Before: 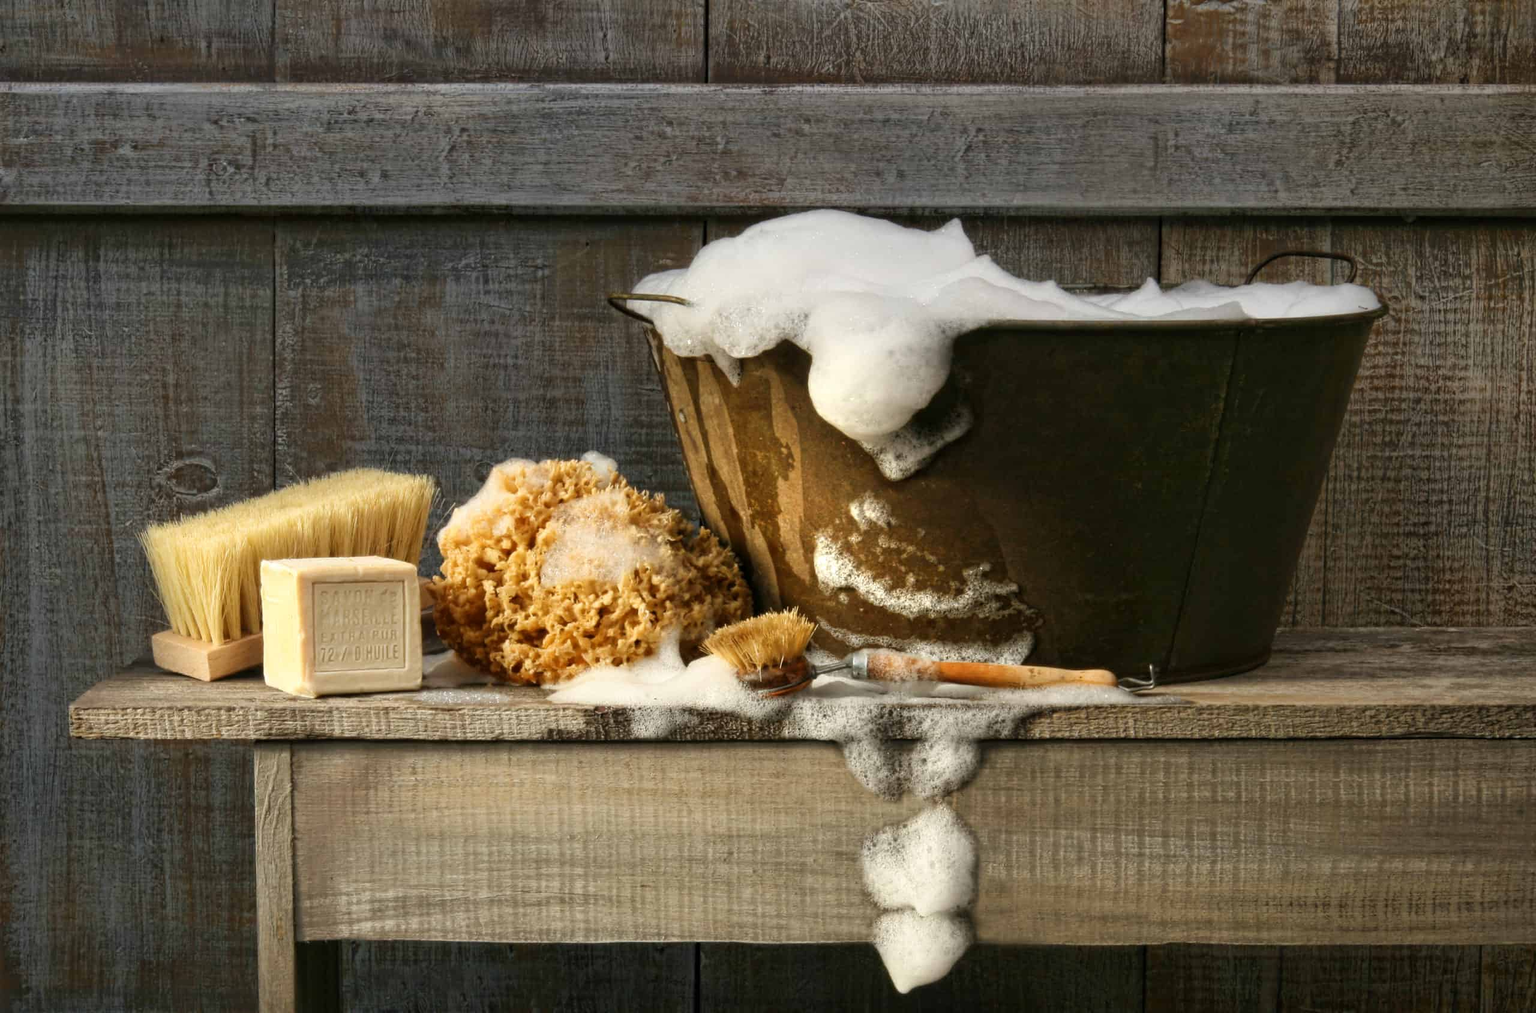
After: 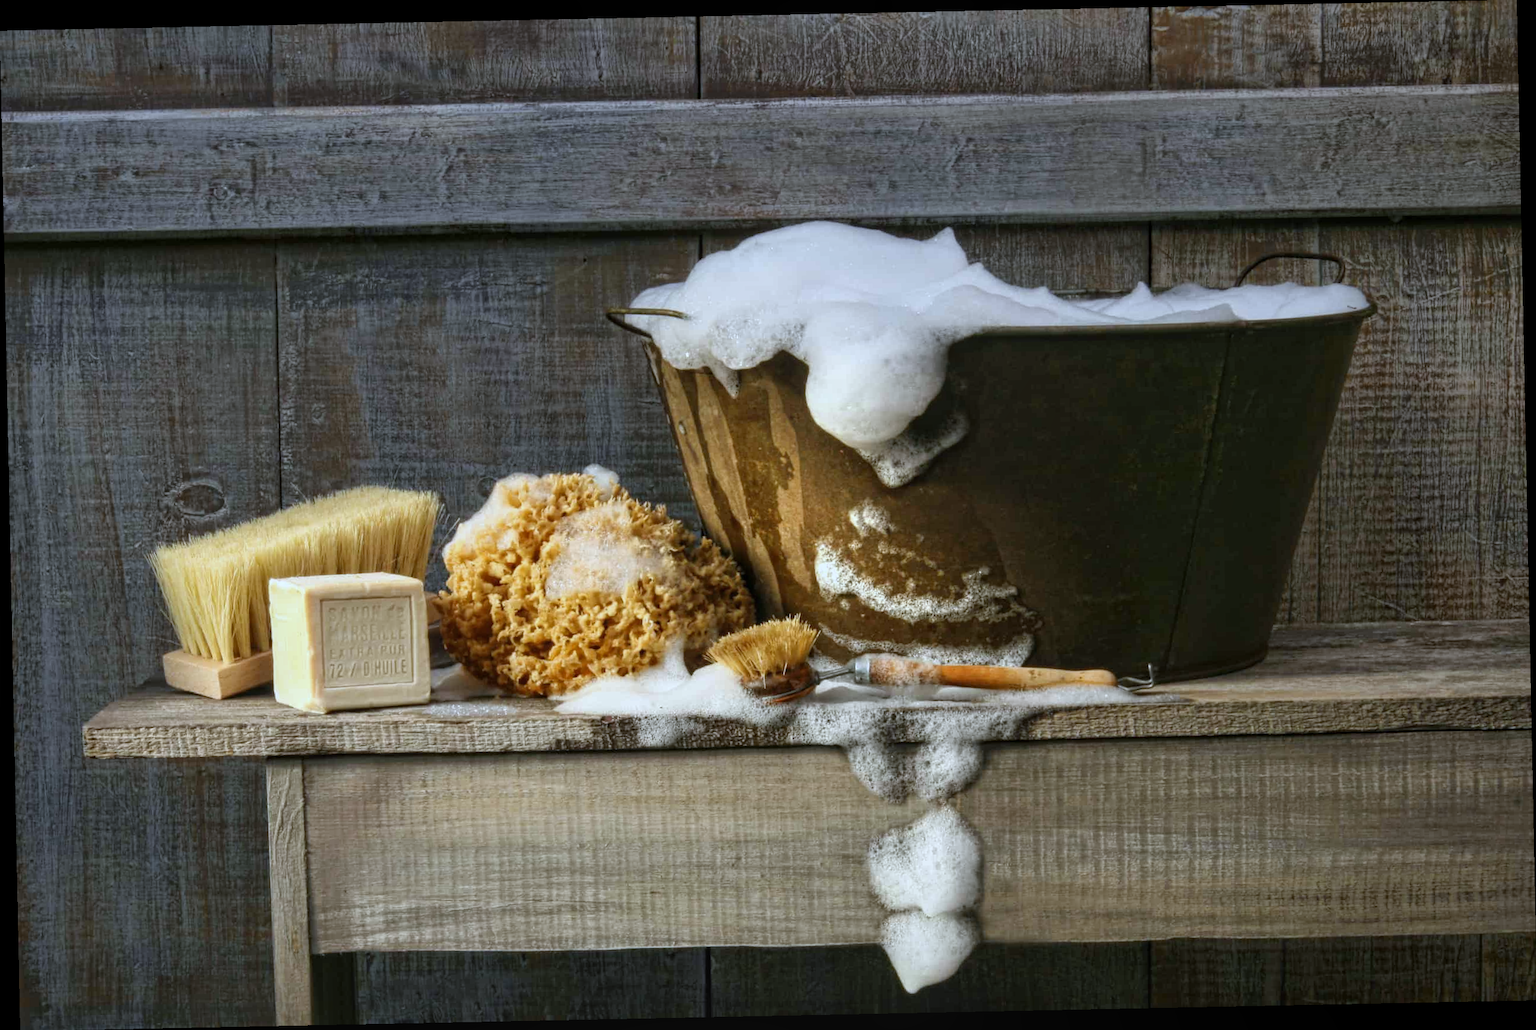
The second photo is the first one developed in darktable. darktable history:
white balance: red 0.926, green 1.003, blue 1.133
rotate and perspective: rotation -1.17°, automatic cropping off
local contrast: detail 110%
